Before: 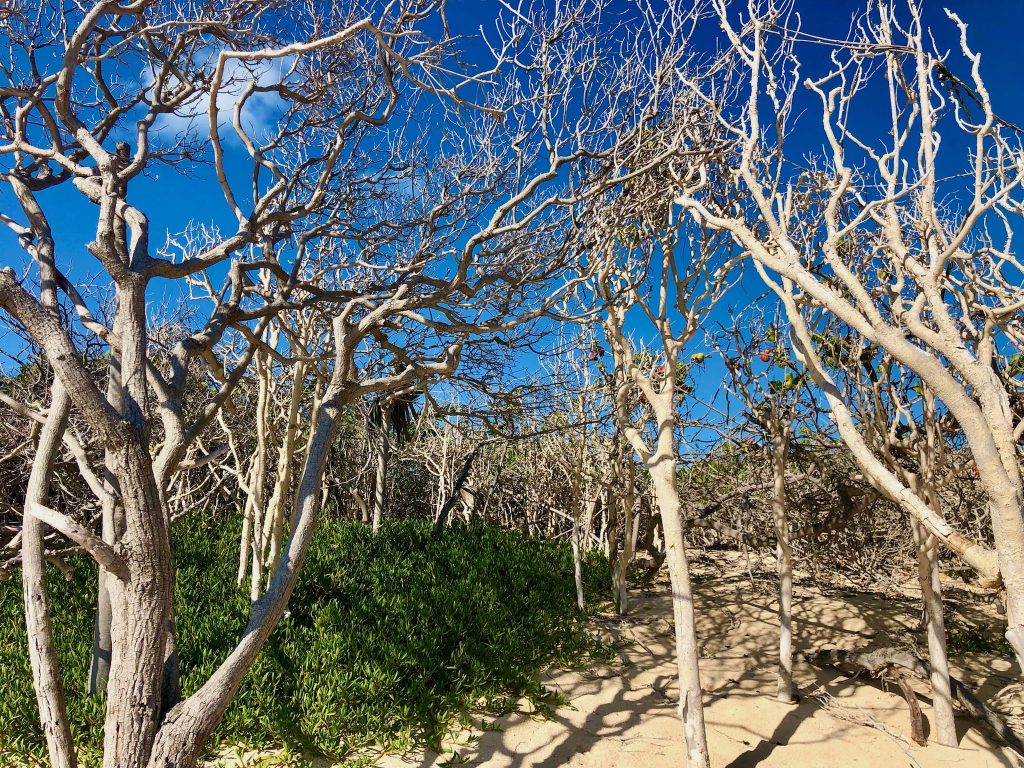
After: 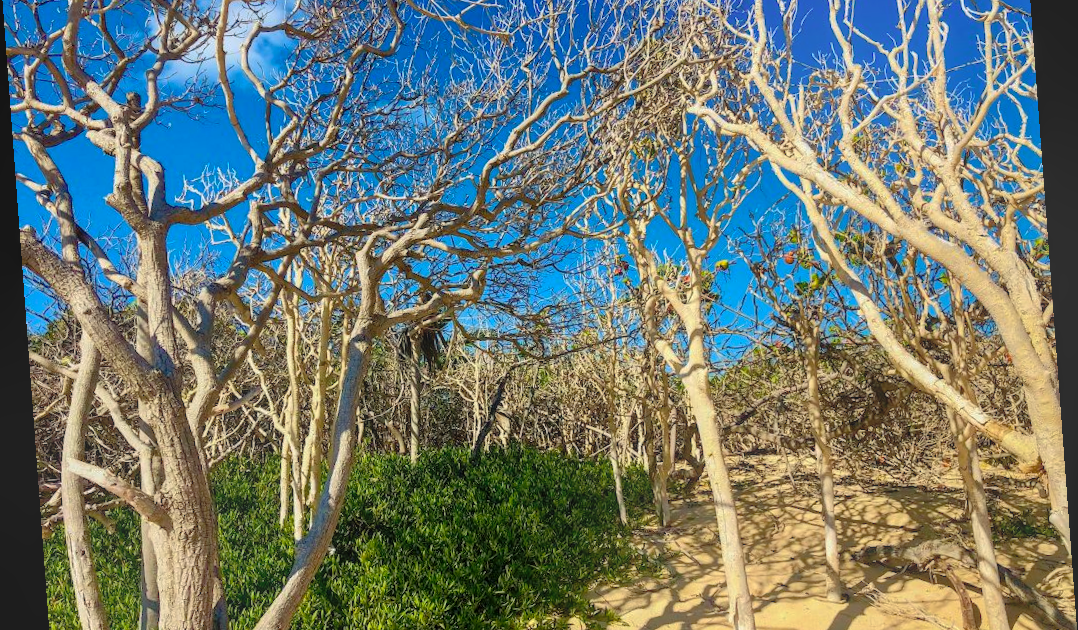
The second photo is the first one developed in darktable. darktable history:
bloom: on, module defaults
local contrast: on, module defaults
crop: top 13.819%, bottom 11.169%
rgb curve: curves: ch2 [(0, 0) (0.567, 0.512) (1, 1)], mode RGB, independent channels
shadows and highlights: on, module defaults
rotate and perspective: rotation -4.25°, automatic cropping off
color balance rgb: perceptual saturation grading › global saturation 20%, global vibrance 20%
